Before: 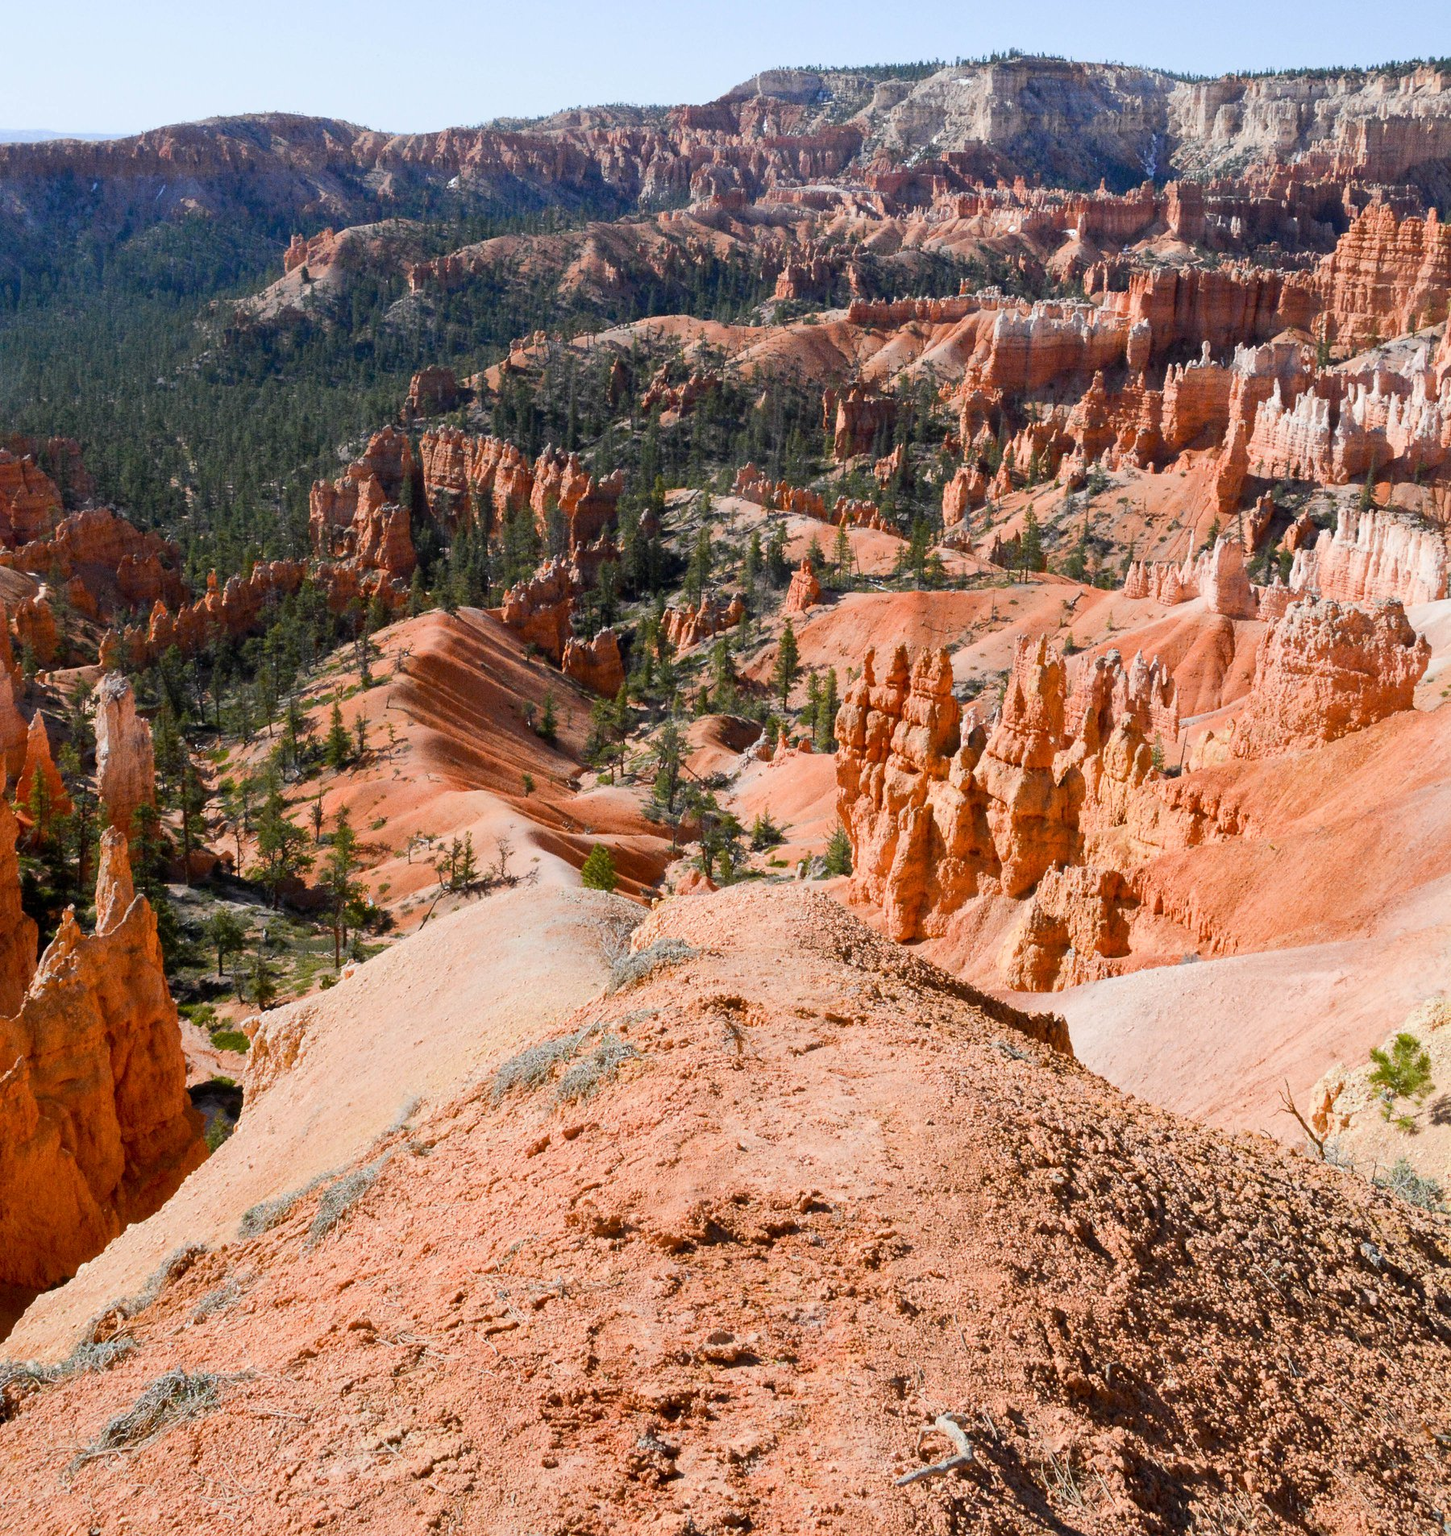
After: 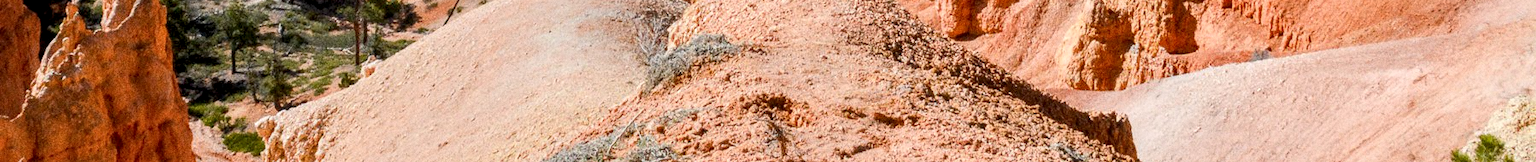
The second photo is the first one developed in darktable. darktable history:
grain: on, module defaults
crop and rotate: top 59.084%, bottom 30.916%
local contrast: highlights 61%, detail 143%, midtone range 0.428
